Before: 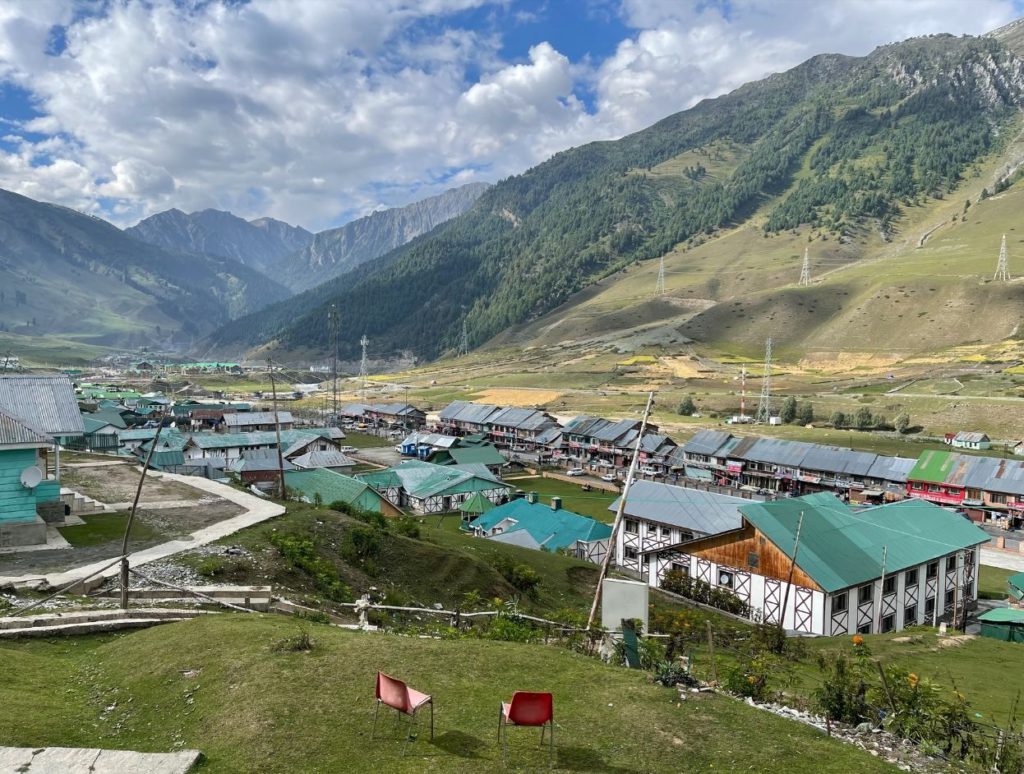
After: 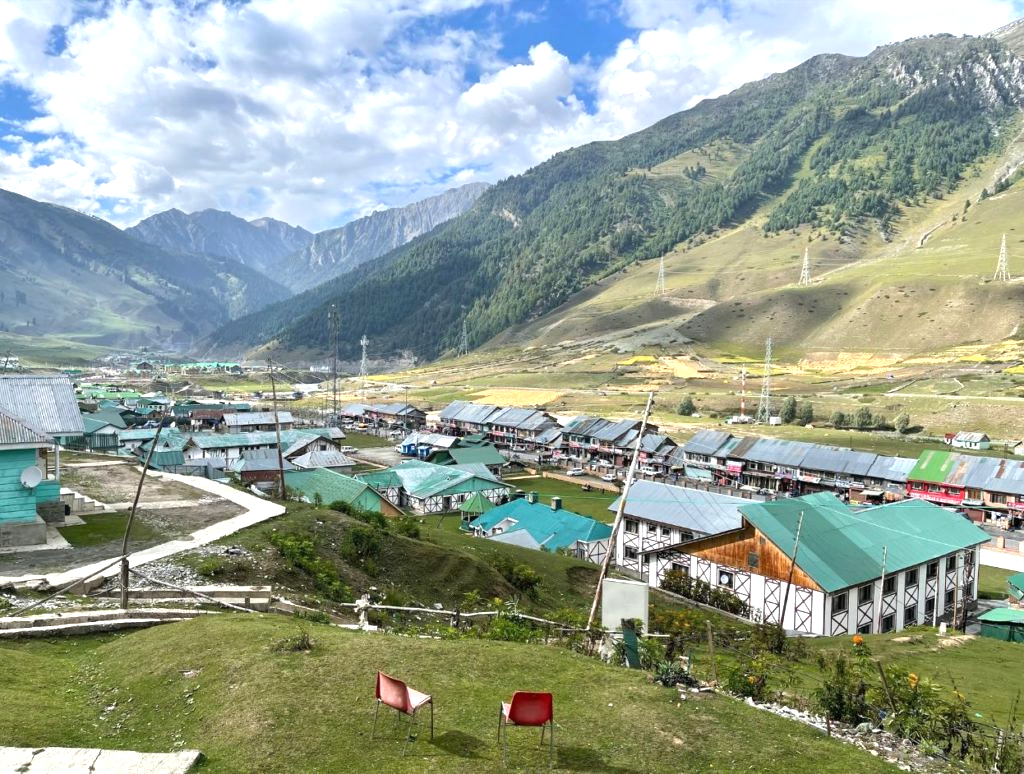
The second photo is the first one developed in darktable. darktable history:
tone equalizer: -8 EV -0.786 EV, -7 EV -0.707 EV, -6 EV -0.601 EV, -5 EV -0.364 EV, -3 EV 0.401 EV, -2 EV 0.6 EV, -1 EV 0.68 EV, +0 EV 0.777 EV, smoothing diameter 24.92%, edges refinement/feathering 14.27, preserve details guided filter
